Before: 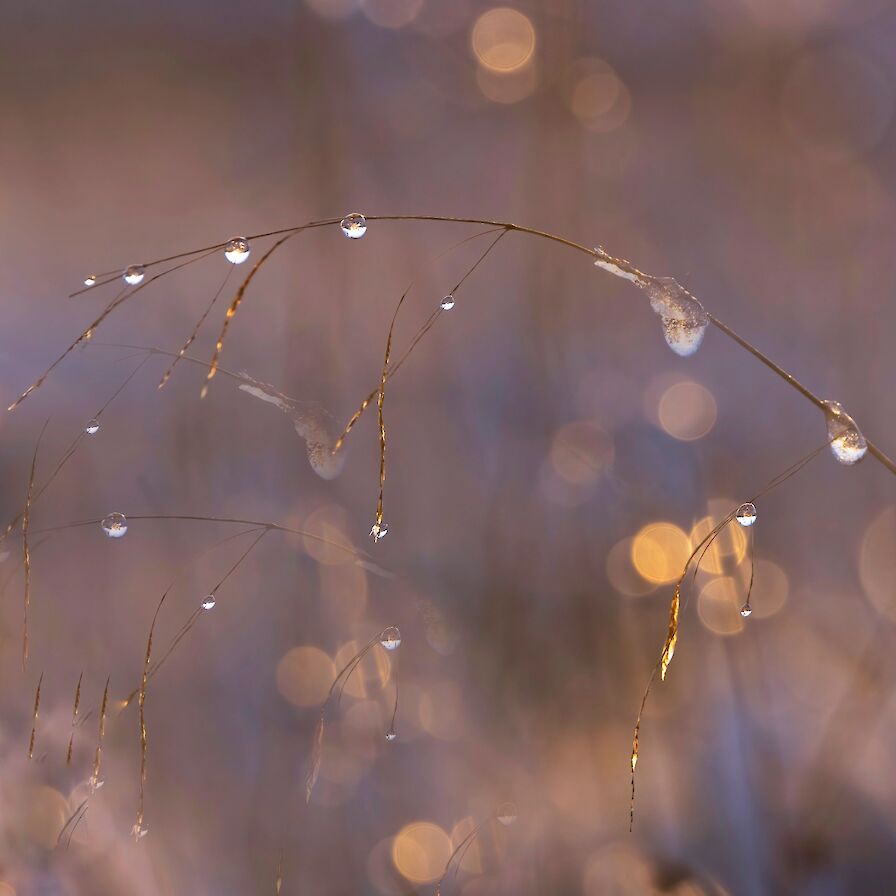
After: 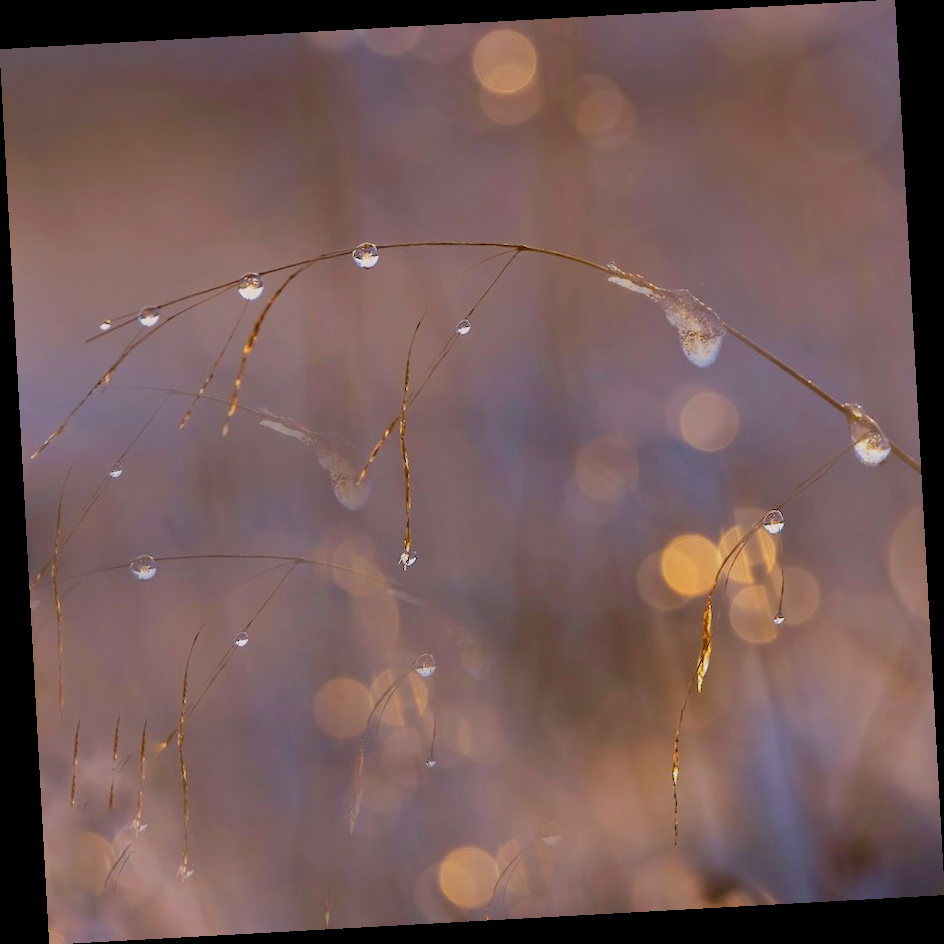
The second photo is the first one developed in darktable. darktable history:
rotate and perspective: rotation -3.18°, automatic cropping off
filmic rgb: black relative exposure -16 EV, threshold -0.33 EV, transition 3.19 EV, structure ↔ texture 100%, target black luminance 0%, hardness 7.57, latitude 72.96%, contrast 0.908, highlights saturation mix 10%, shadows ↔ highlights balance -0.38%, add noise in highlights 0, preserve chrominance no, color science v4 (2020), iterations of high-quality reconstruction 10, enable highlight reconstruction true
